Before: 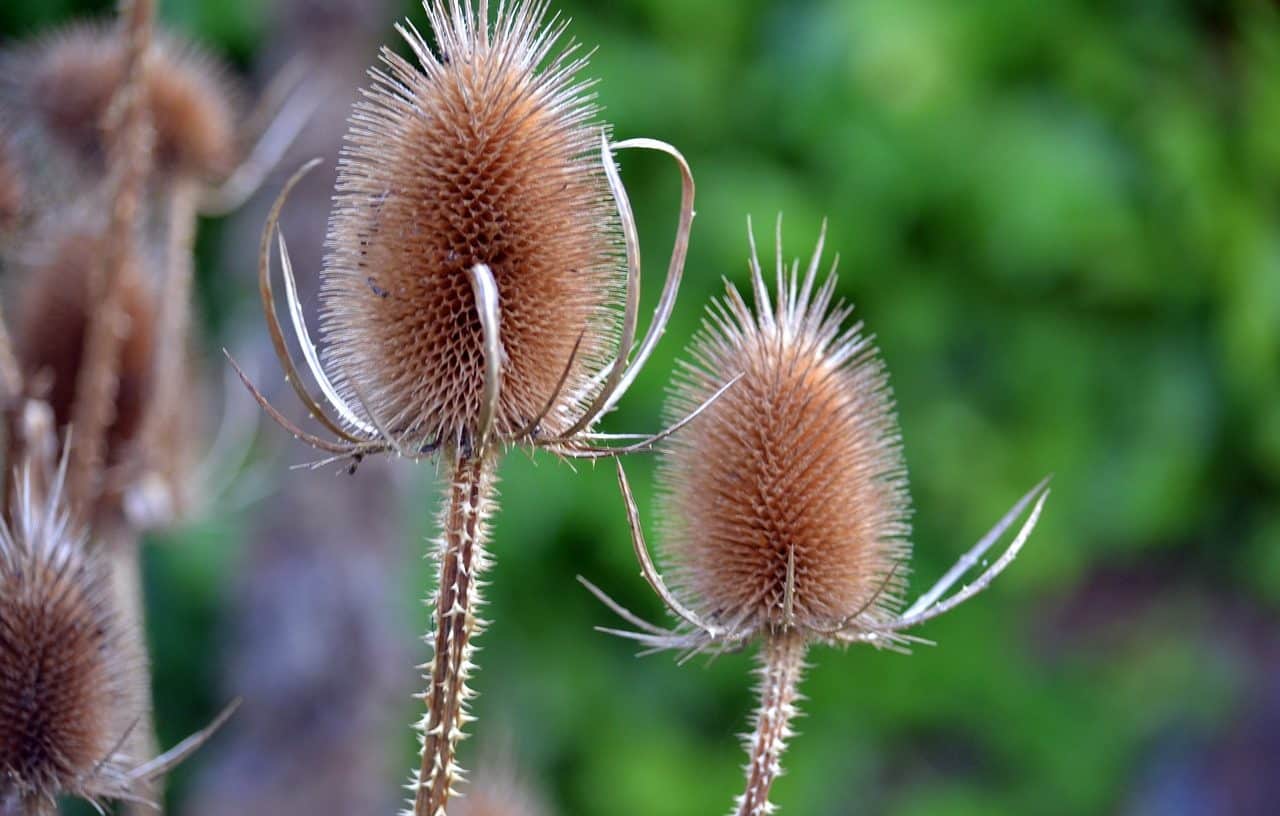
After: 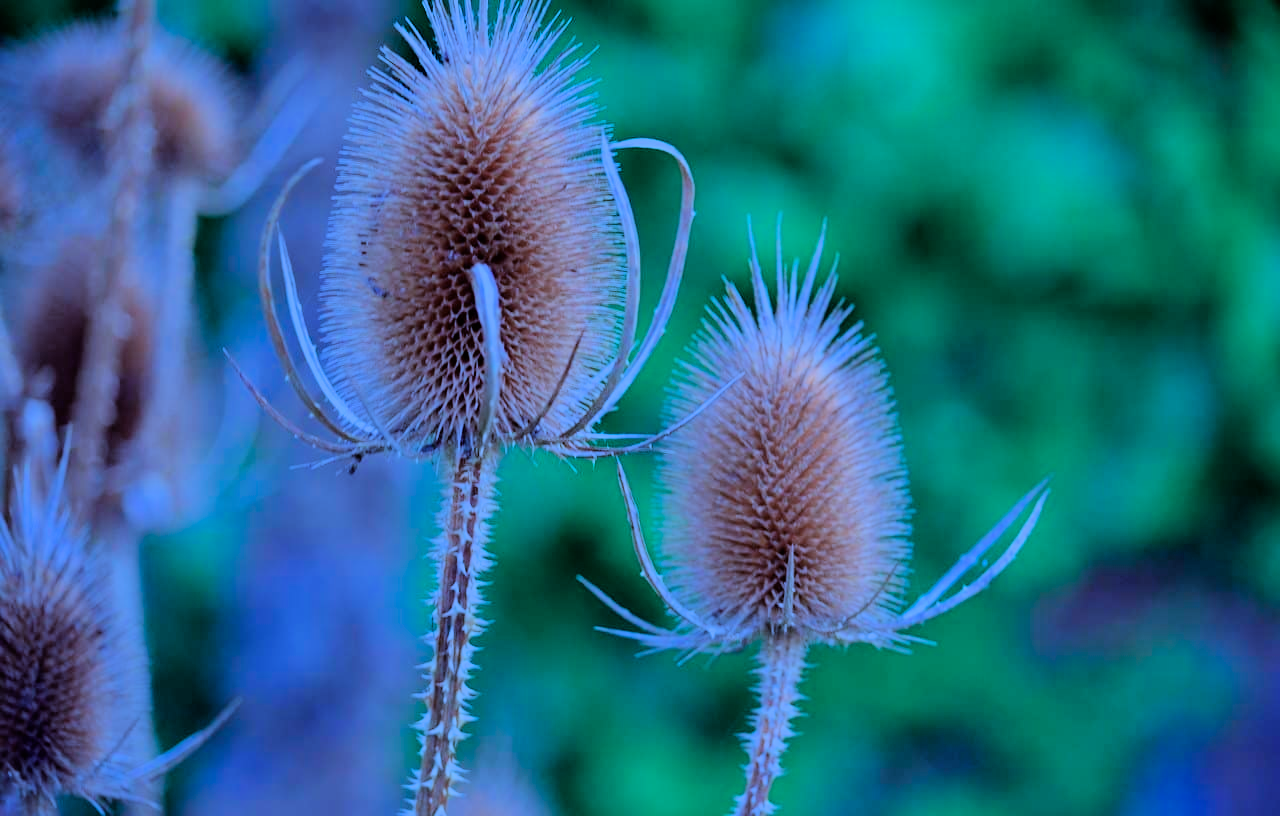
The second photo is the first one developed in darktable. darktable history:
color calibration: illuminant as shot in camera, x 0.462, y 0.418, temperature 2664.55 K
filmic rgb: black relative exposure -7.65 EV, white relative exposure 4.56 EV, hardness 3.61, contrast 1.061, color science v6 (2022)
